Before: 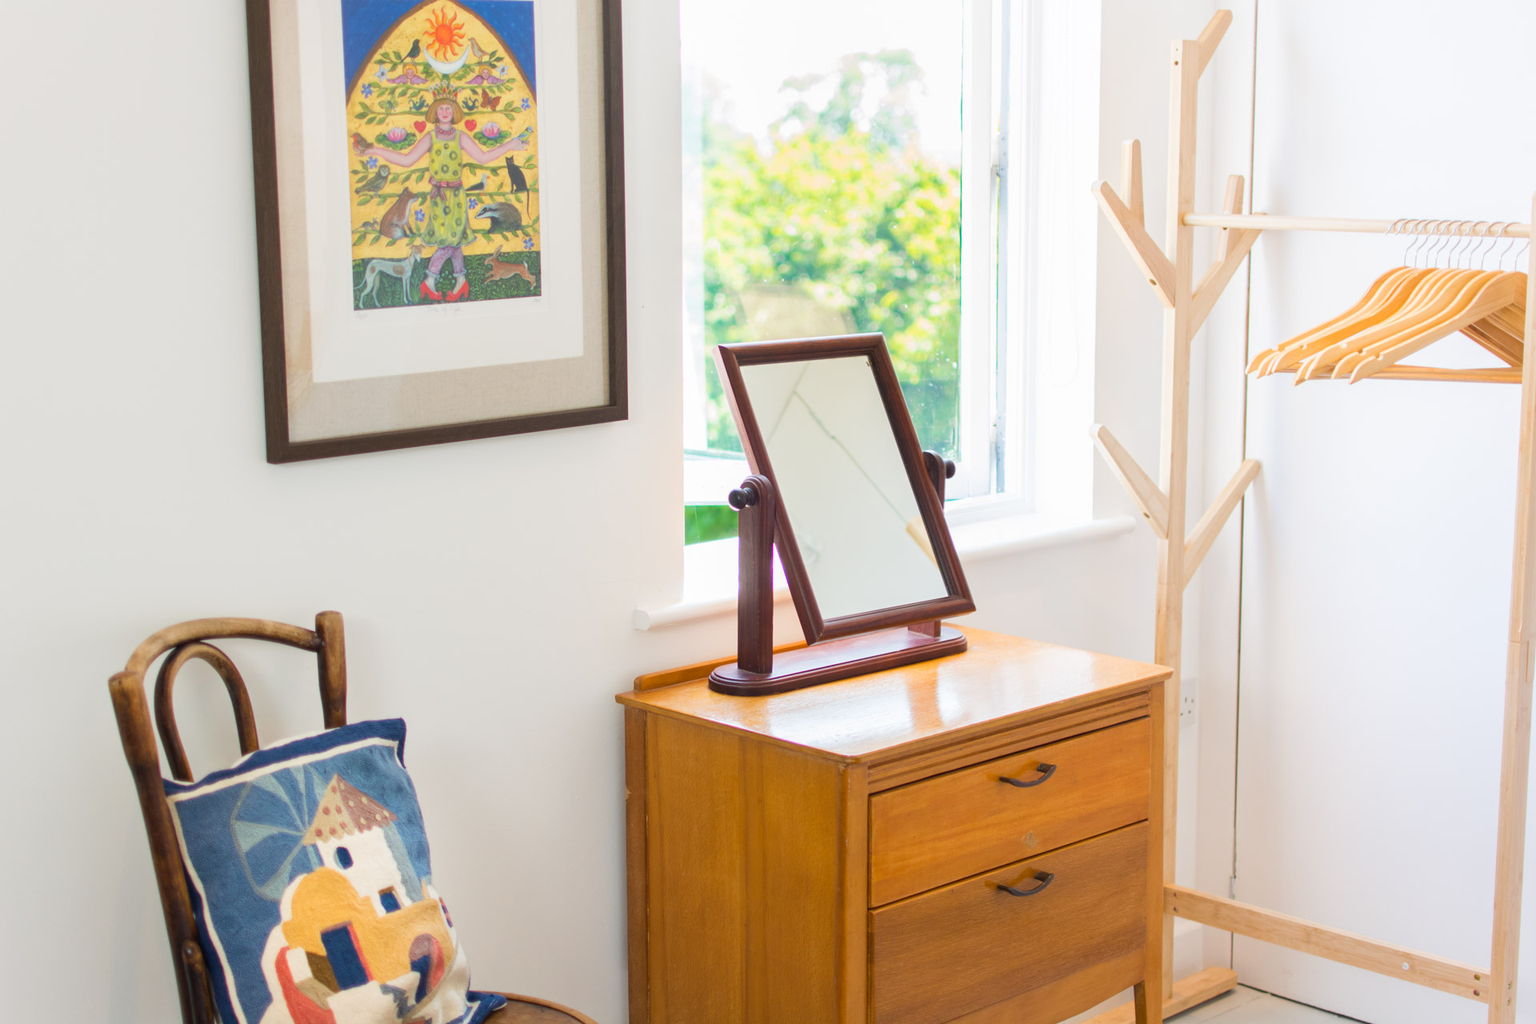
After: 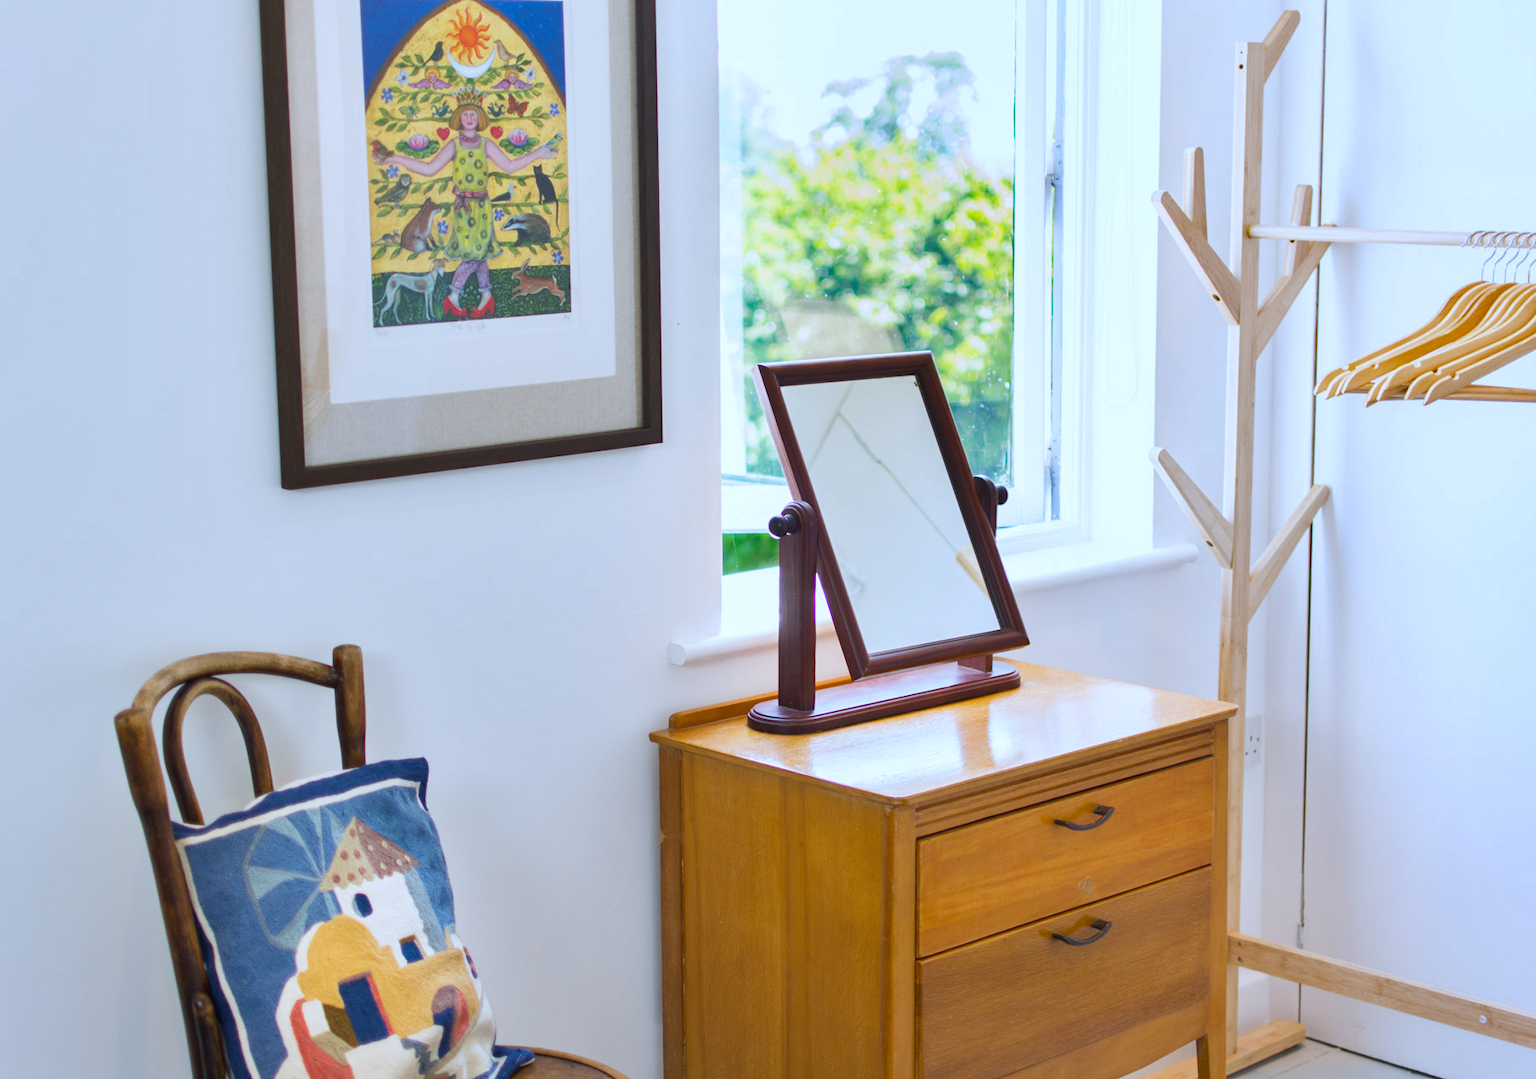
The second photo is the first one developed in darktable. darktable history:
crop and rotate: right 5.167%
tone equalizer: on, module defaults
shadows and highlights: soften with gaussian
white balance: red 0.926, green 1.003, blue 1.133
